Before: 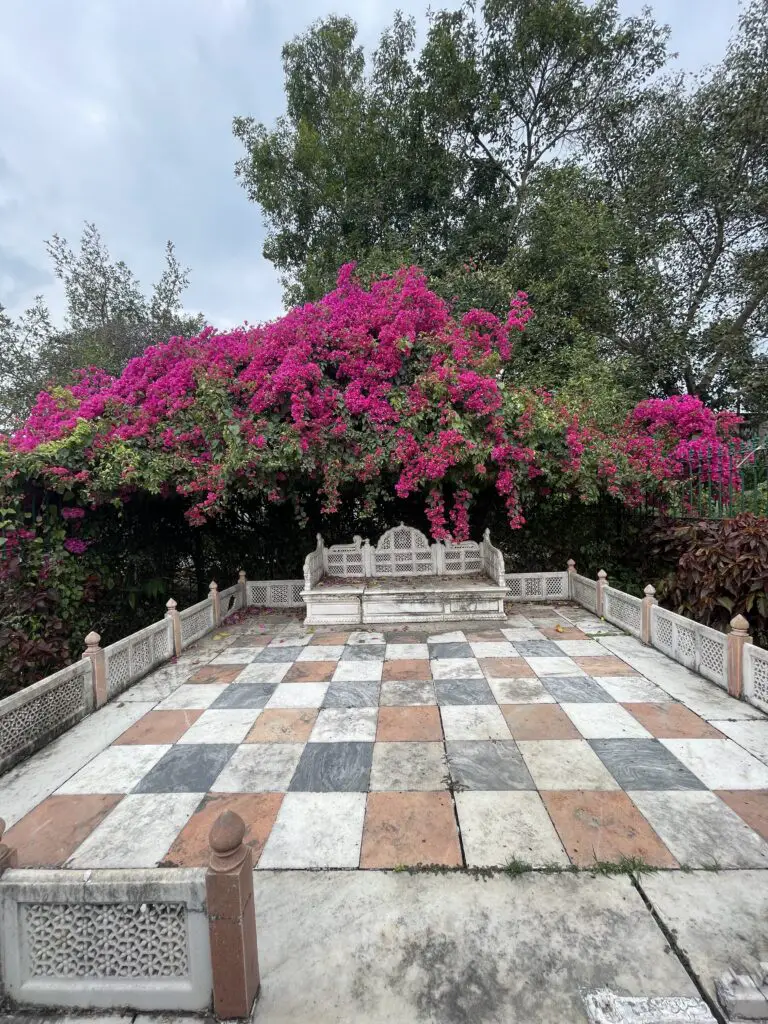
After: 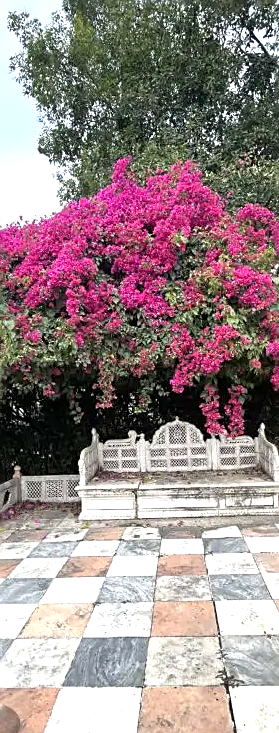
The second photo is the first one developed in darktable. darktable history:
exposure: exposure 0.777 EV, compensate highlight preservation false
crop and rotate: left 29.395%, top 10.26%, right 34.266%, bottom 18.063%
sharpen: on, module defaults
shadows and highlights: shadows 37.01, highlights -26.86, soften with gaussian
